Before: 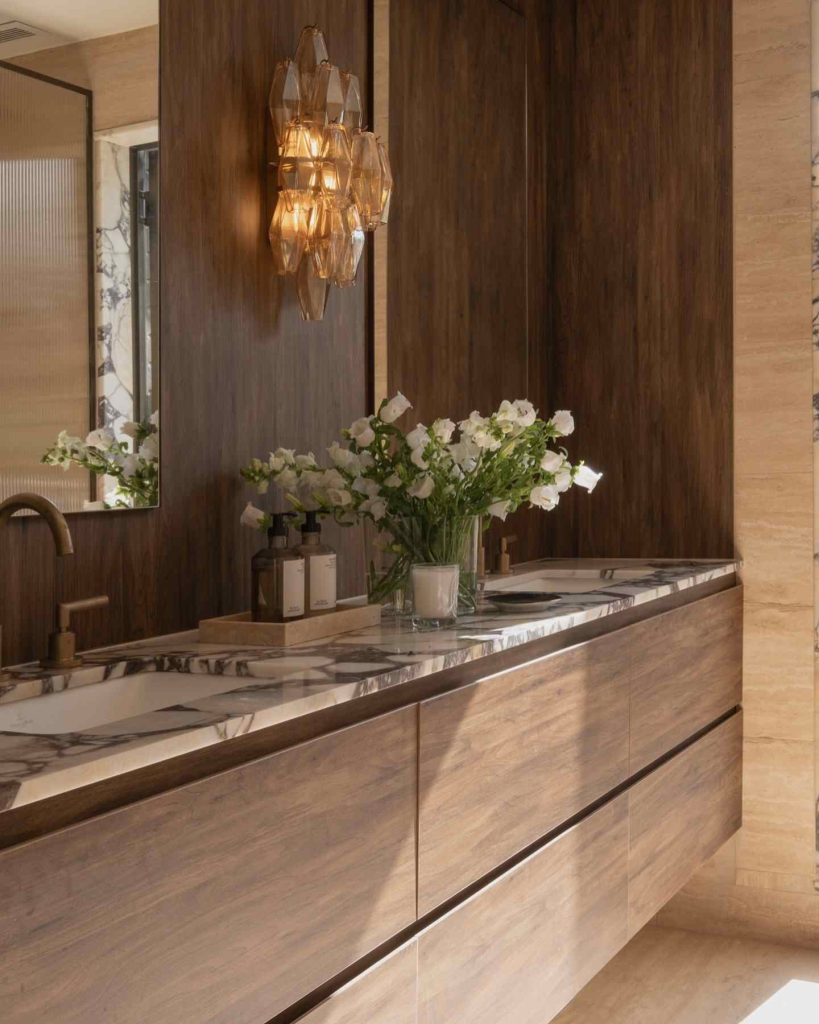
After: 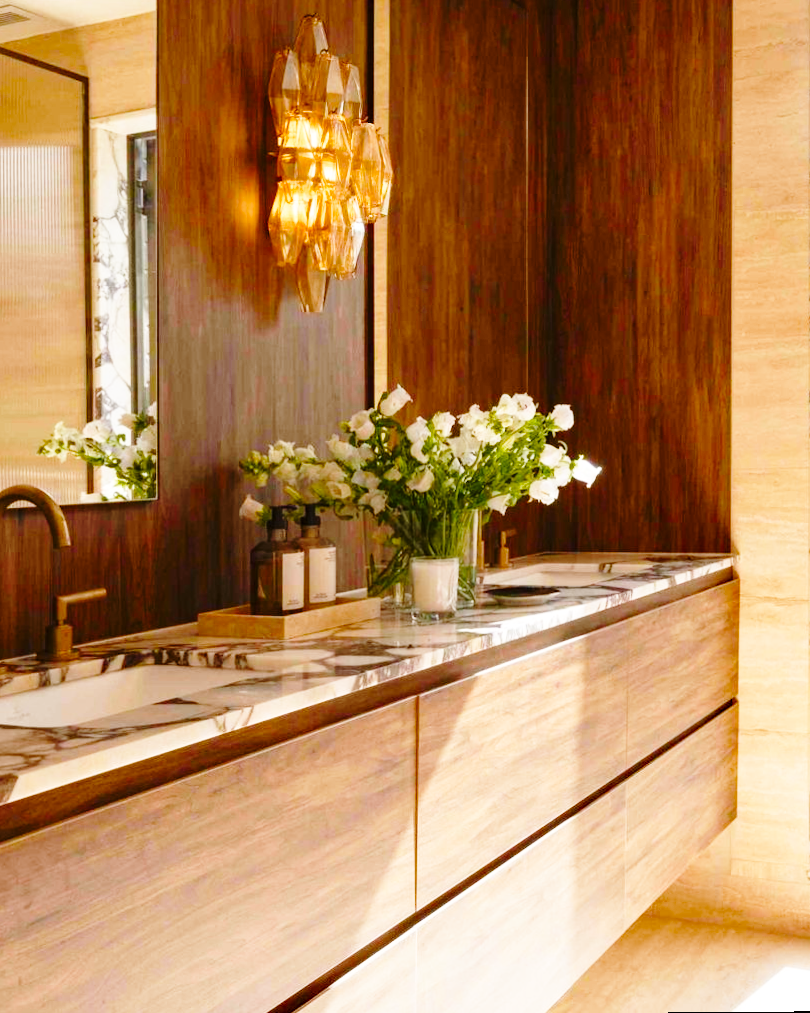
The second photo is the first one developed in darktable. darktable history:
color balance rgb: perceptual saturation grading › global saturation 20%, perceptual saturation grading › highlights -25%, perceptual saturation grading › shadows 50%
rotate and perspective: rotation 0.174°, lens shift (vertical) 0.013, lens shift (horizontal) 0.019, shear 0.001, automatic cropping original format, crop left 0.007, crop right 0.991, crop top 0.016, crop bottom 0.997
base curve: curves: ch0 [(0, 0) (0.028, 0.03) (0.105, 0.232) (0.387, 0.748) (0.754, 0.968) (1, 1)], fusion 1, exposure shift 0.576, preserve colors none
